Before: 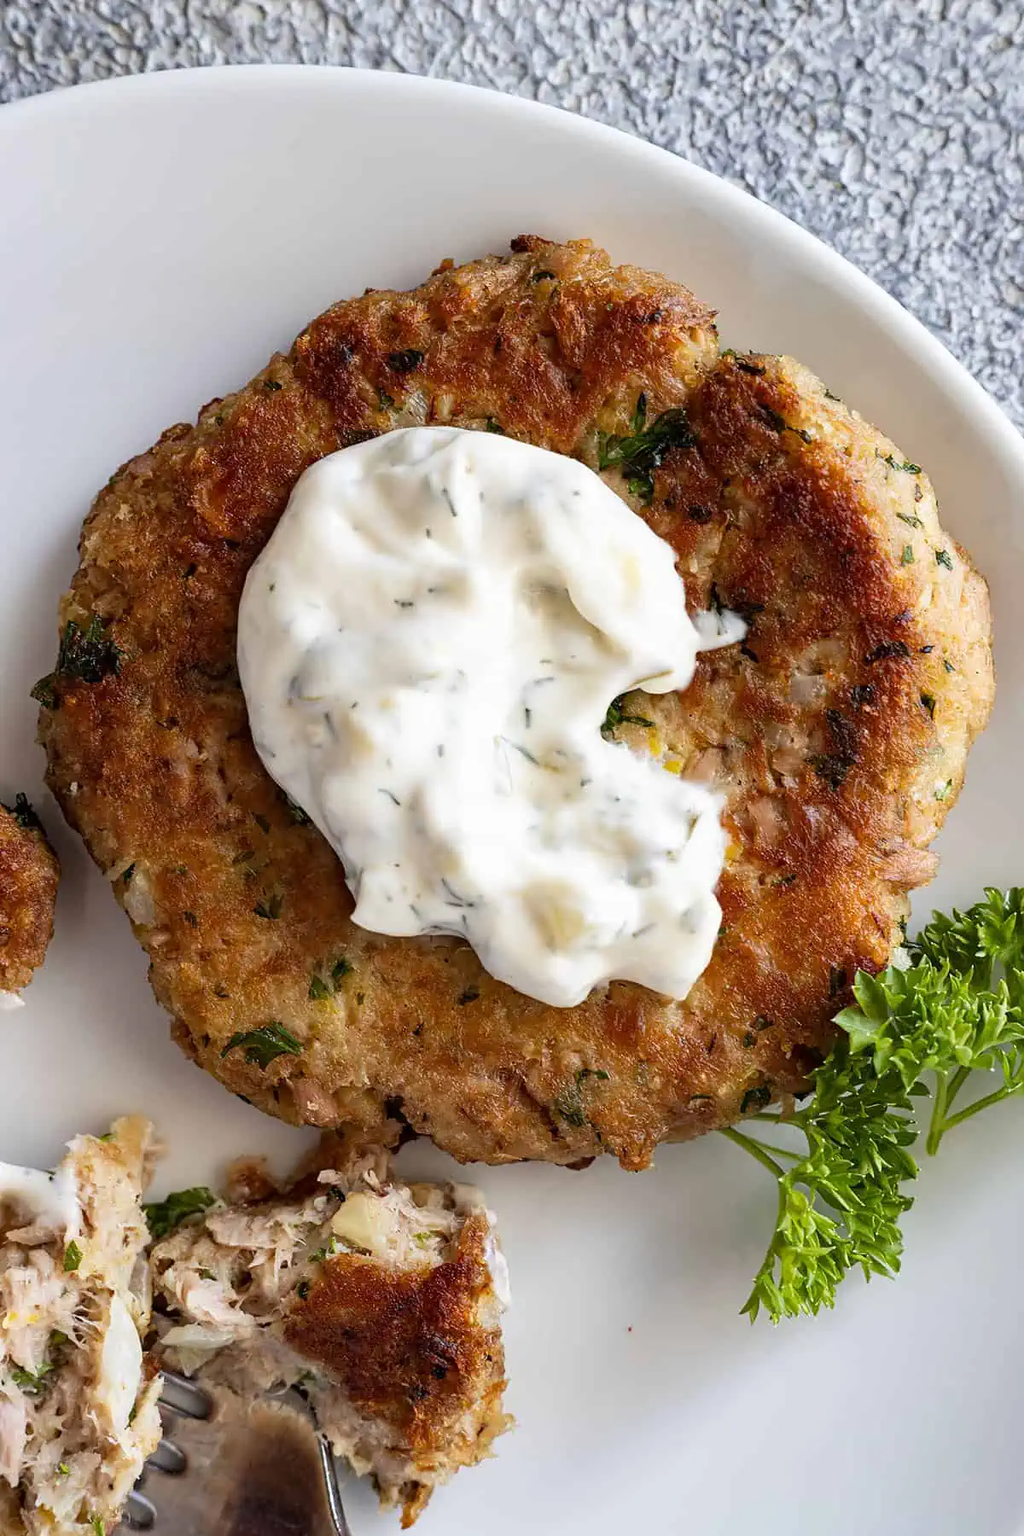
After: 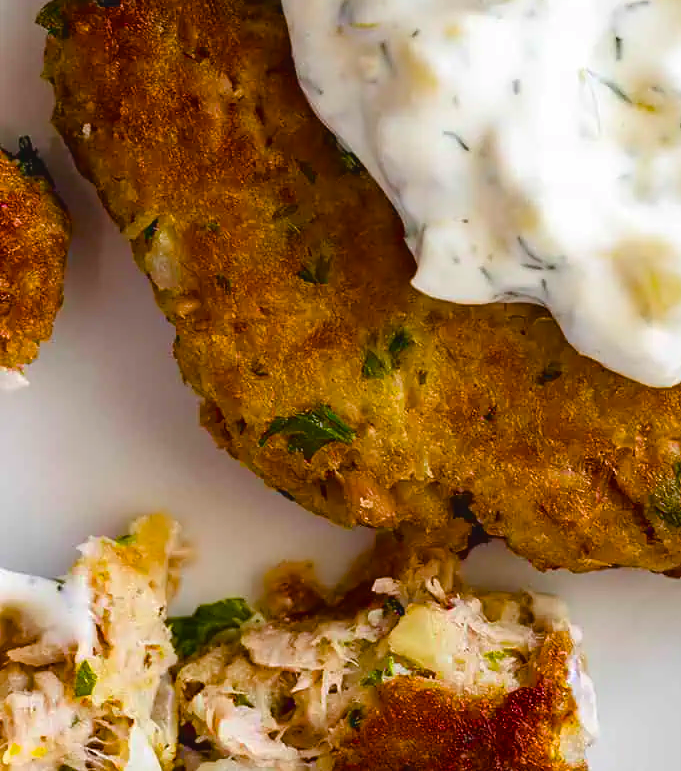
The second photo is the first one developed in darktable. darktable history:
color balance rgb: global offset › luminance 0.476%, perceptual saturation grading › global saturation 44.112%, perceptual saturation grading › highlights -25.195%, perceptual saturation grading › shadows 49.43%, global vibrance 41.02%
crop: top 44.073%, right 43.191%, bottom 13.086%
